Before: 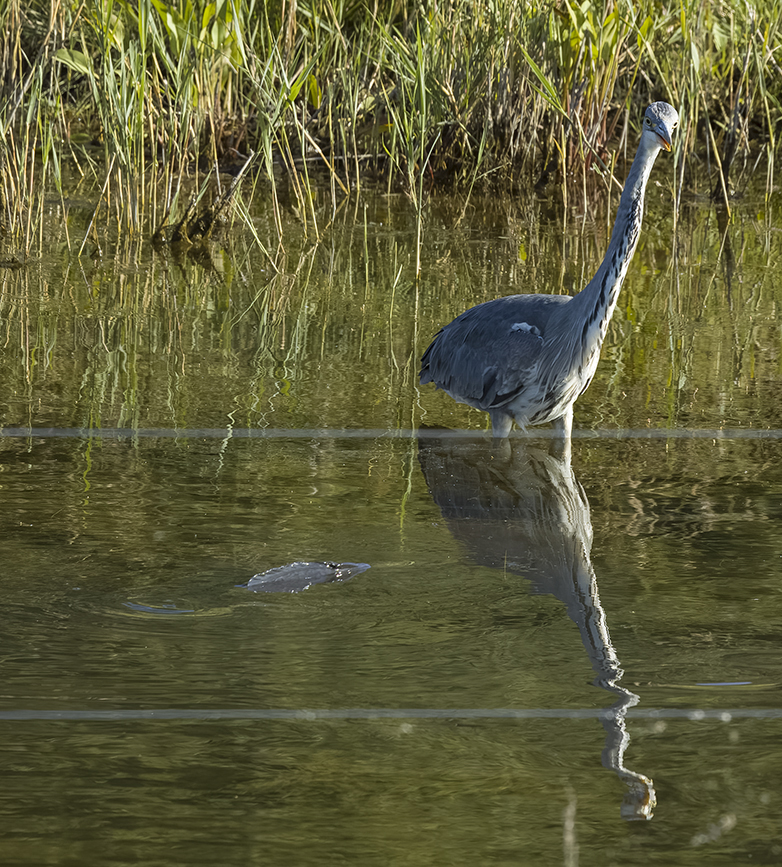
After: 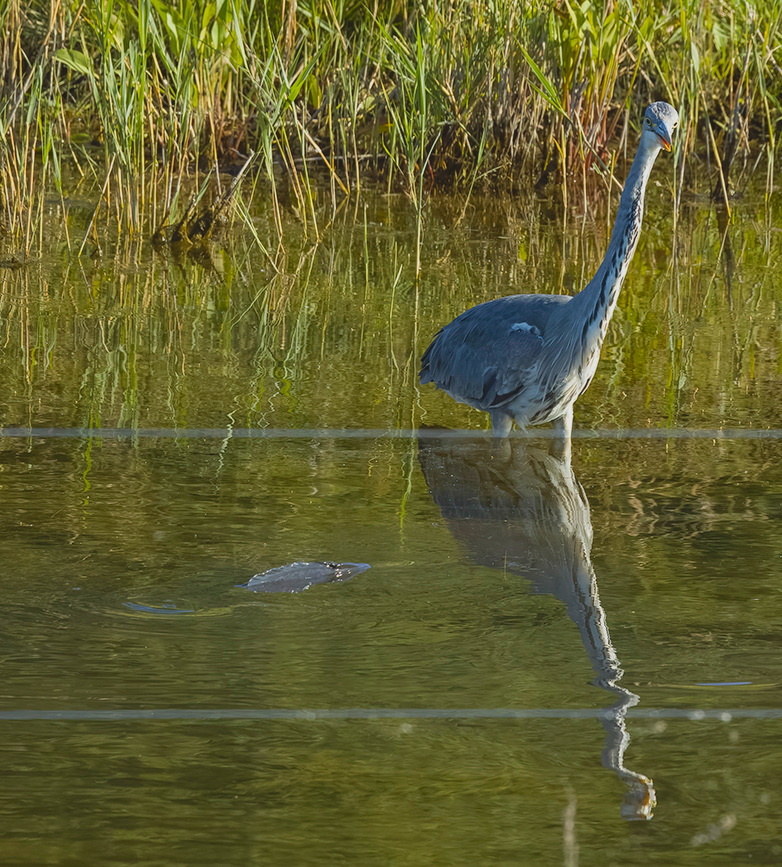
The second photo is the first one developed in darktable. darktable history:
contrast brightness saturation: contrast -0.195, saturation 0.187
